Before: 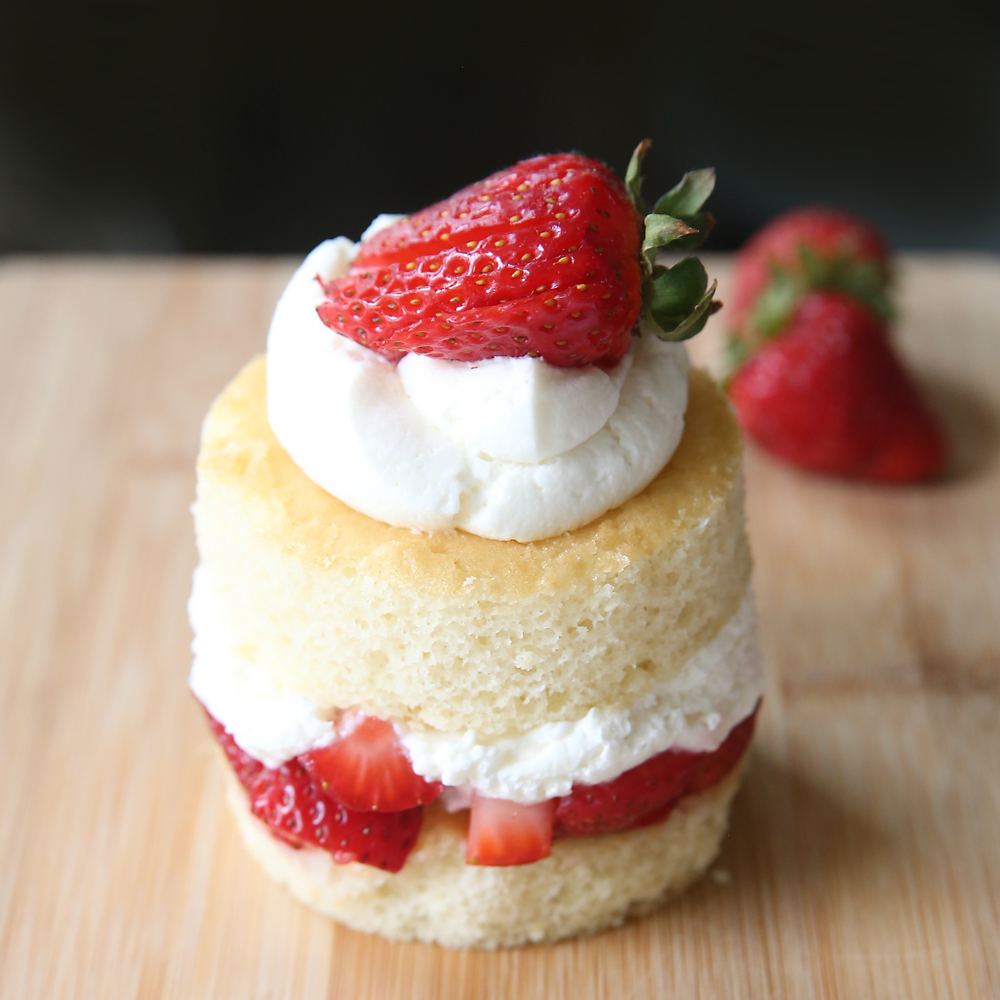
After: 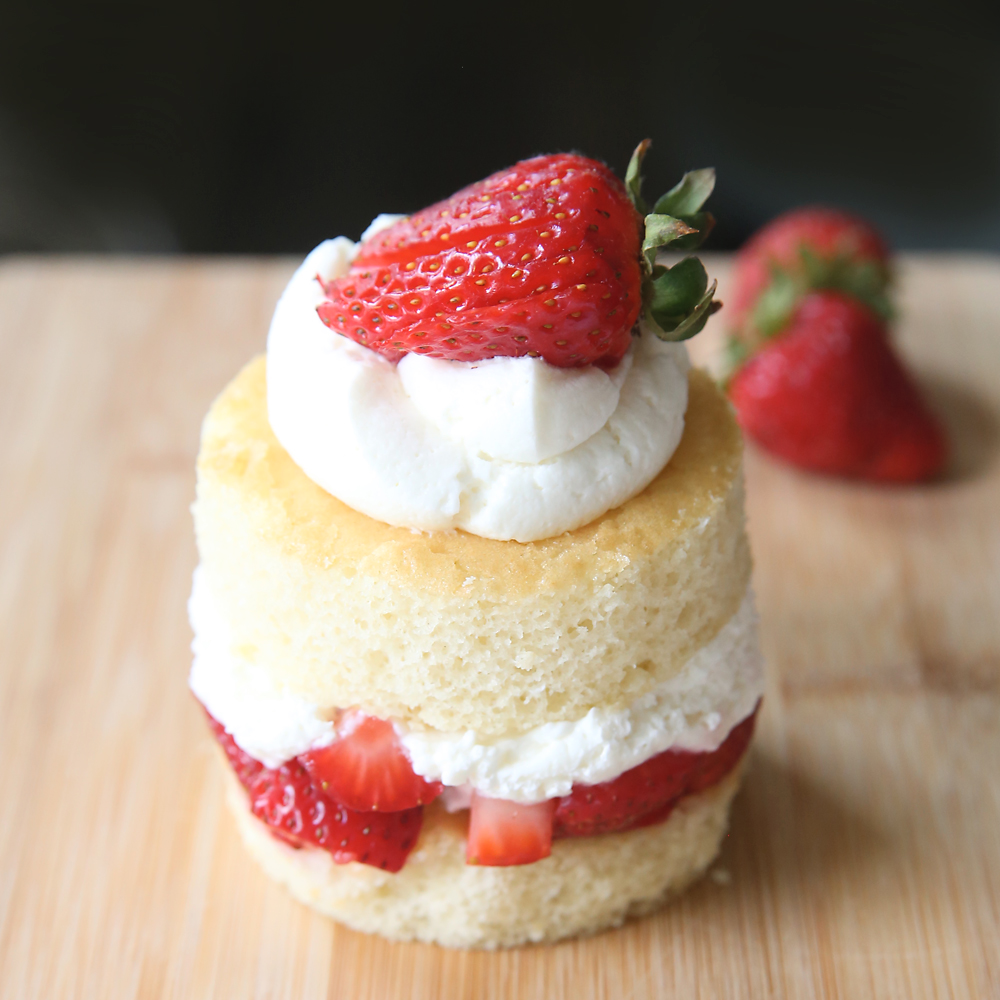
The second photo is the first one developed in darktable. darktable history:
contrast brightness saturation: contrast 0.049, brightness 0.062, saturation 0.007
